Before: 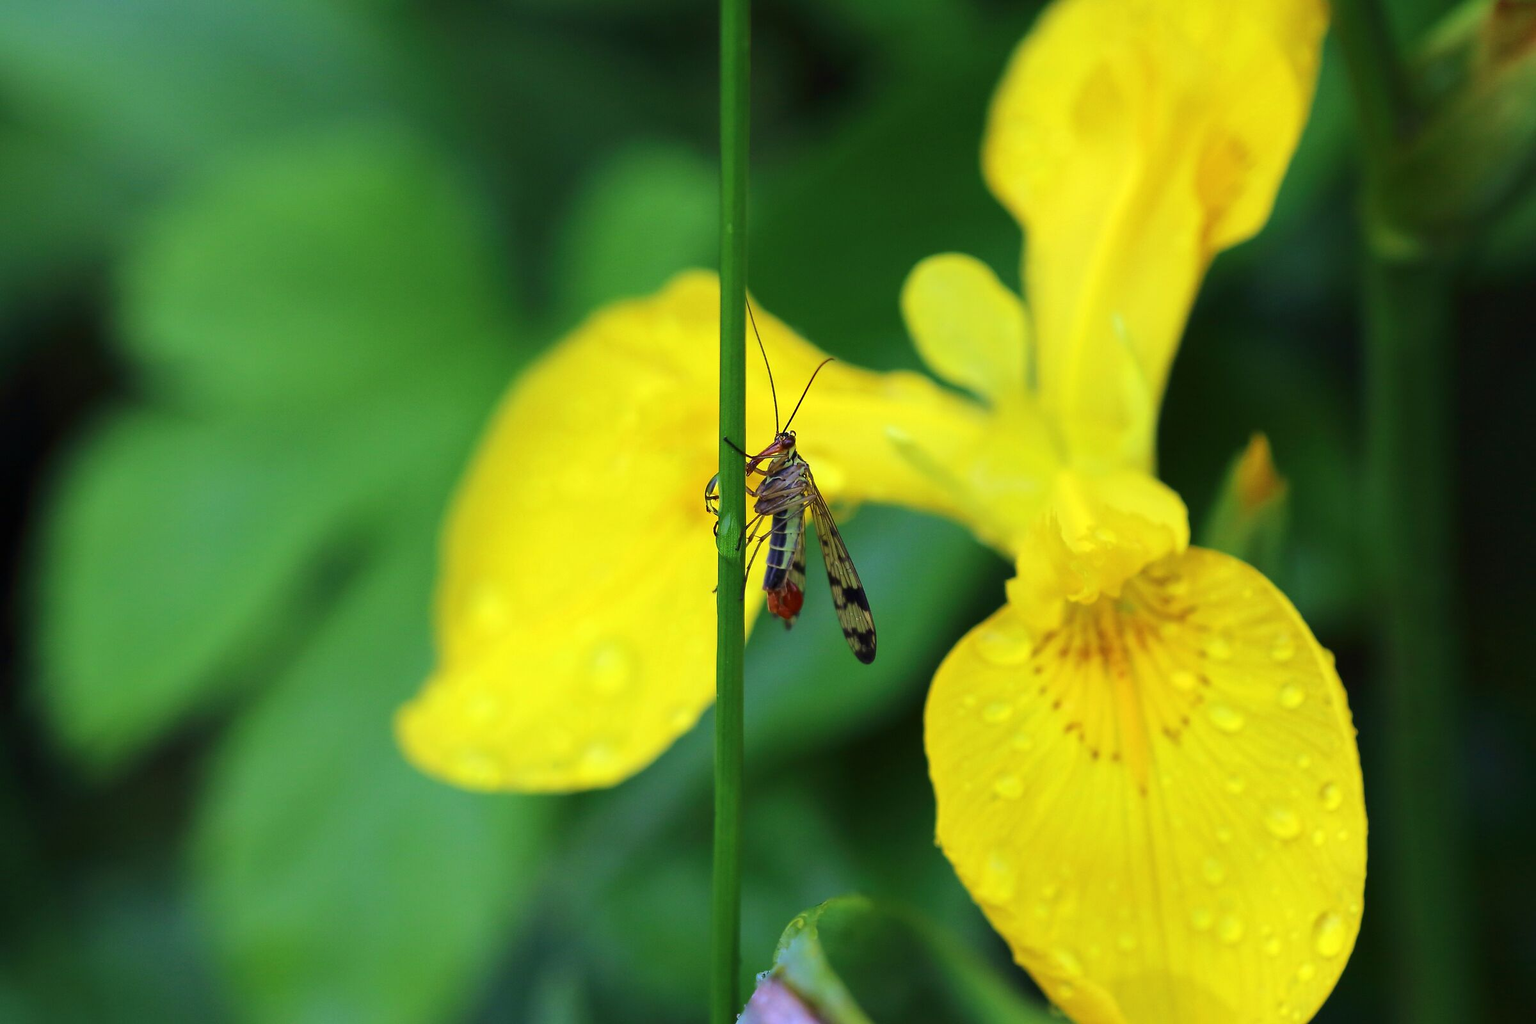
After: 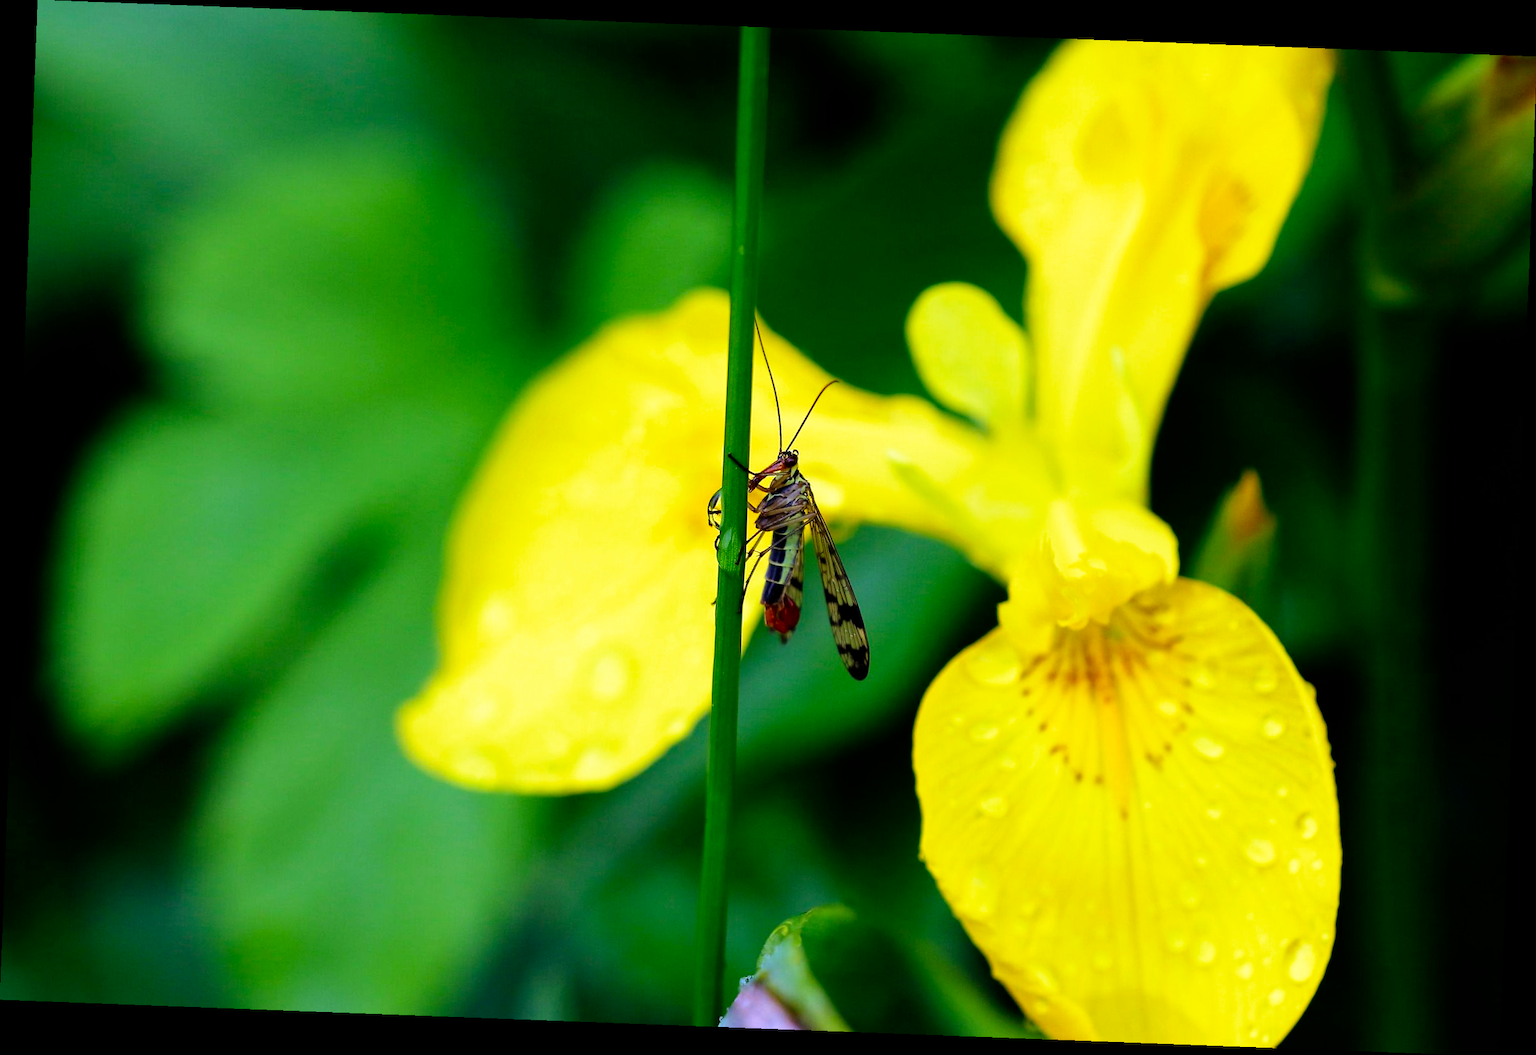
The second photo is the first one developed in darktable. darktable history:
rotate and perspective: rotation 2.17°, automatic cropping off
filmic rgb: black relative exposure -8.7 EV, white relative exposure 2.7 EV, threshold 3 EV, target black luminance 0%, hardness 6.25, latitude 76.53%, contrast 1.326, shadows ↔ highlights balance -0.349%, preserve chrominance no, color science v4 (2020), enable highlight reconstruction true
